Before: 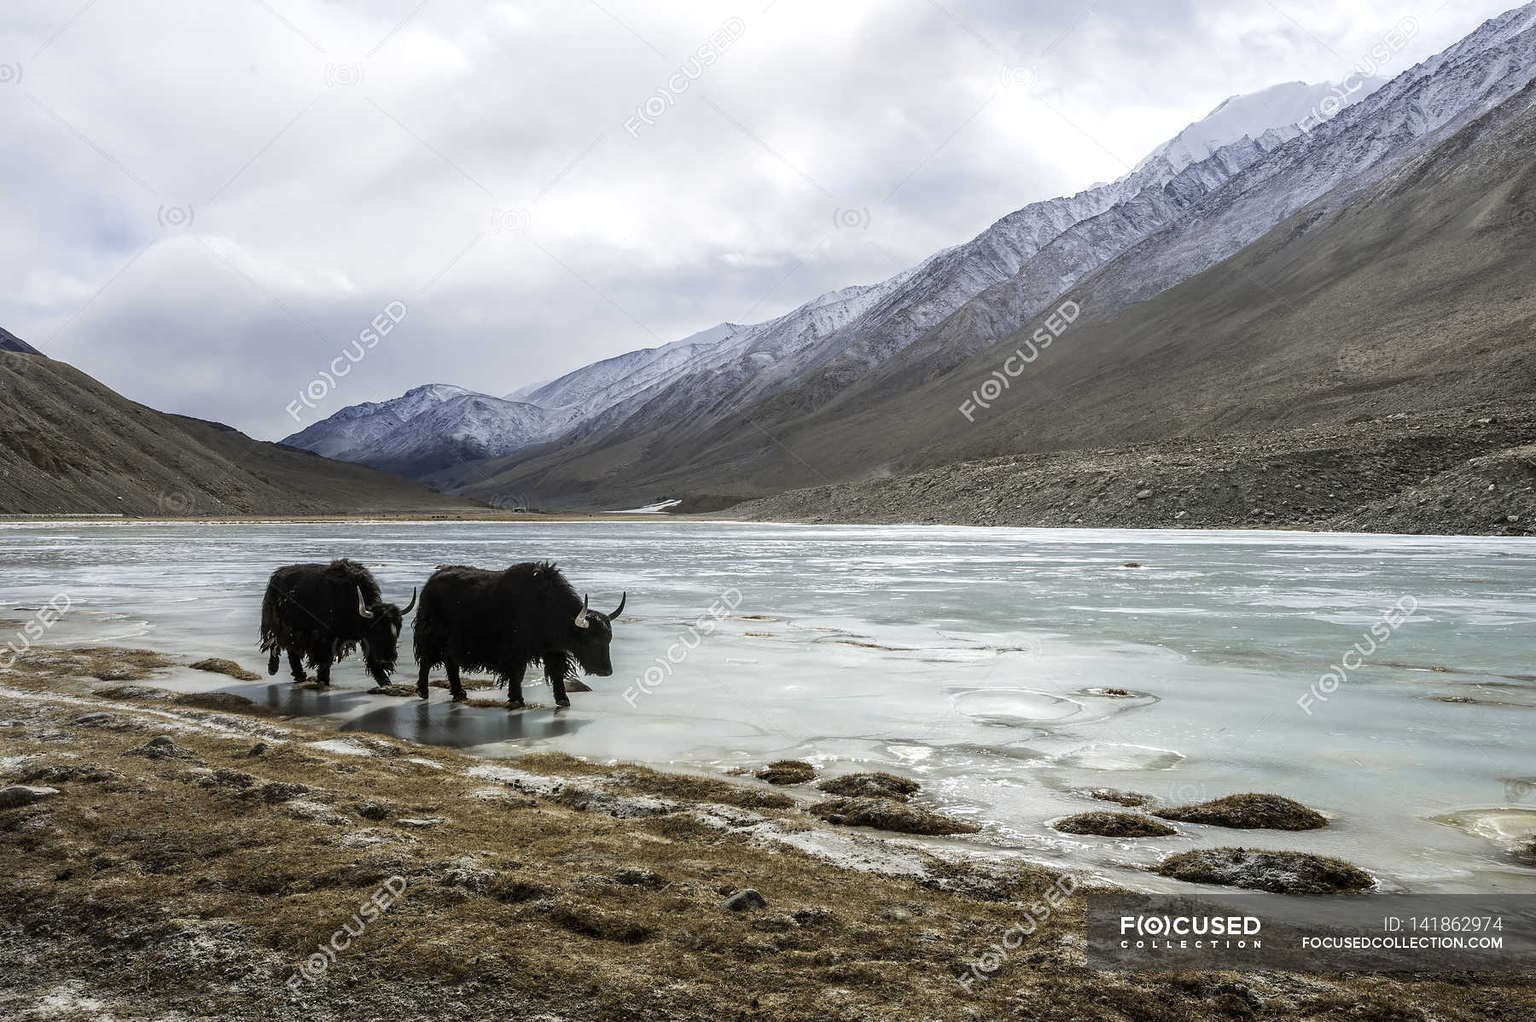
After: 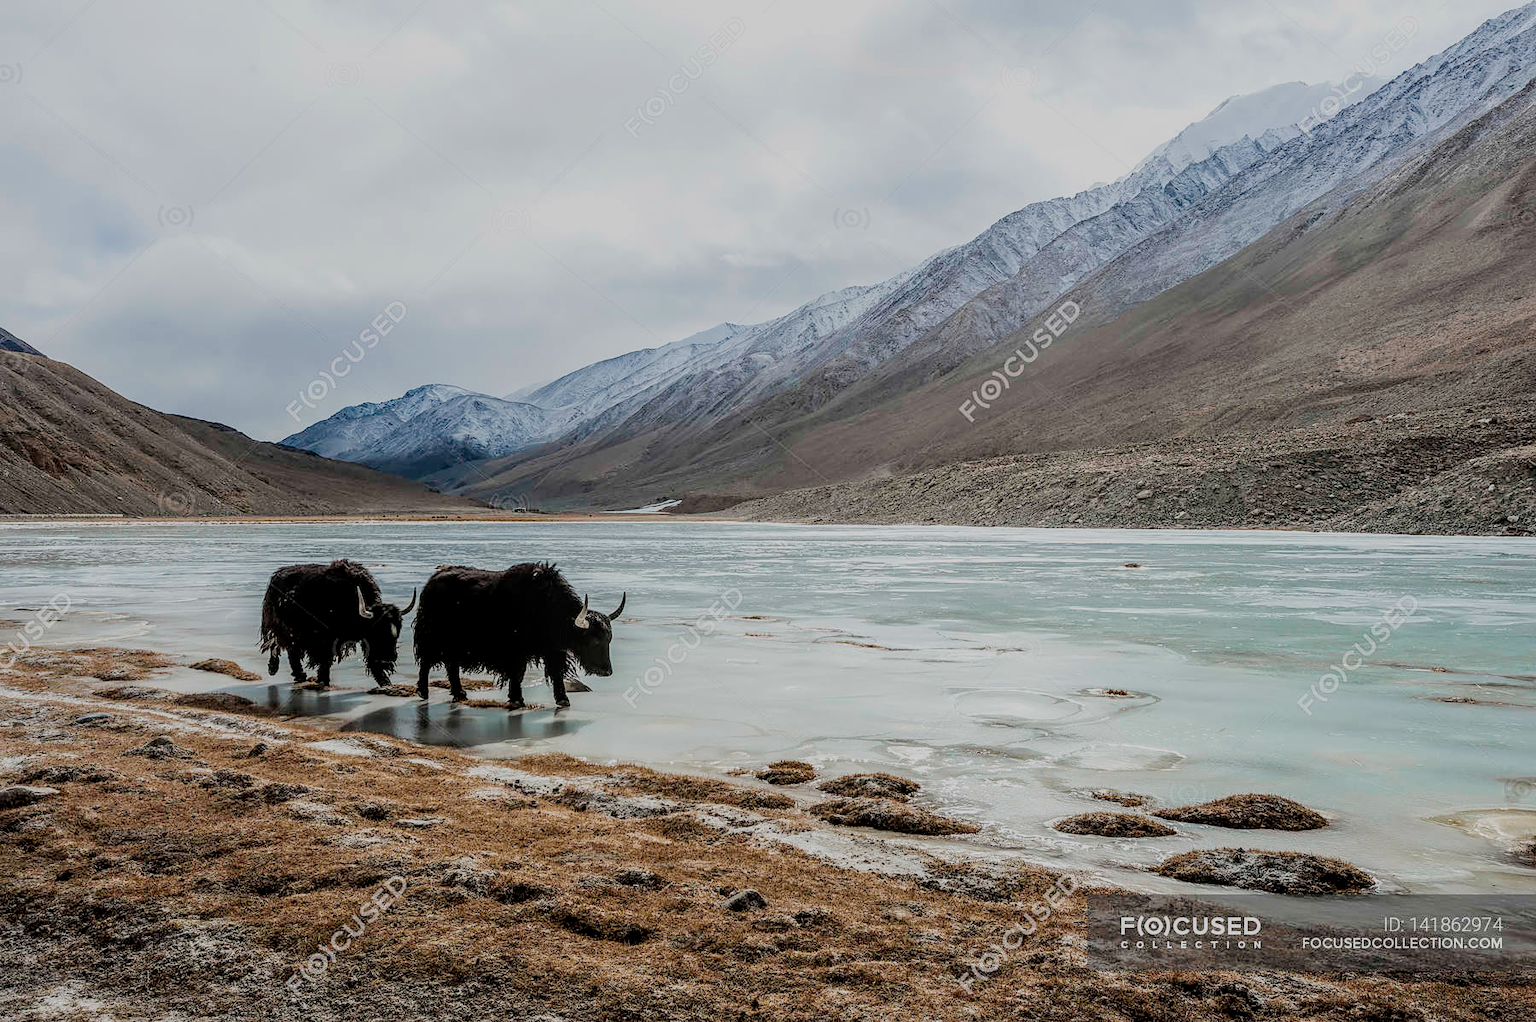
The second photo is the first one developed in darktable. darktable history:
exposure: black level correction 0.001, exposure -0.197 EV, compensate highlight preservation false
local contrast: on, module defaults
sharpen: amount 0.201
filmic rgb: black relative exposure -6.99 EV, white relative exposure 5.63 EV, hardness 2.86
